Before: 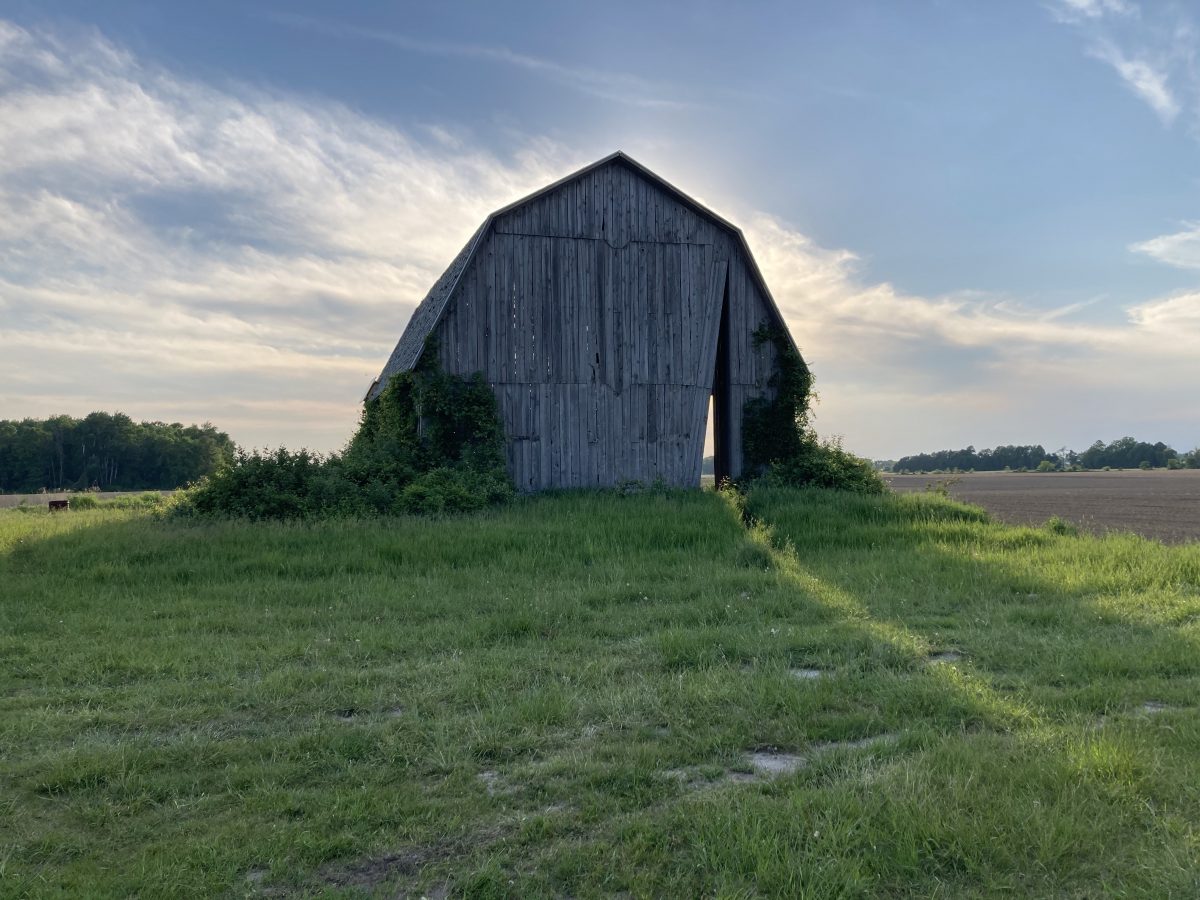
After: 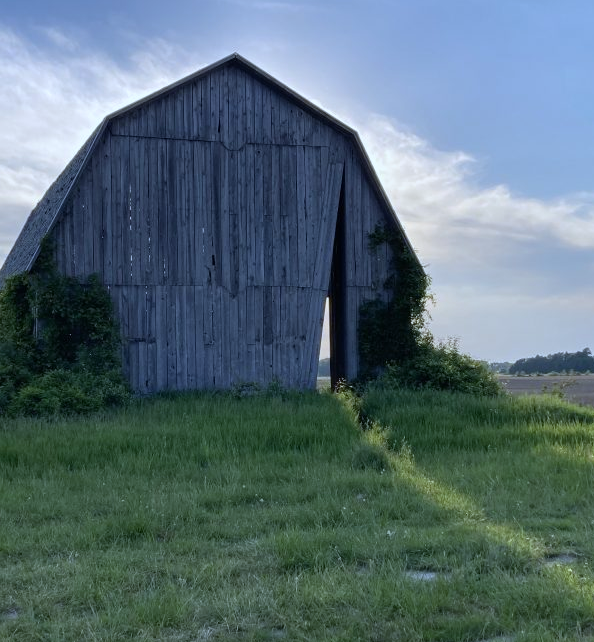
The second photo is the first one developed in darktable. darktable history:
crop: left 32.075%, top 10.976%, right 18.355%, bottom 17.596%
white balance: red 0.926, green 1.003, blue 1.133
exposure: exposure -0.048 EV, compensate highlight preservation false
